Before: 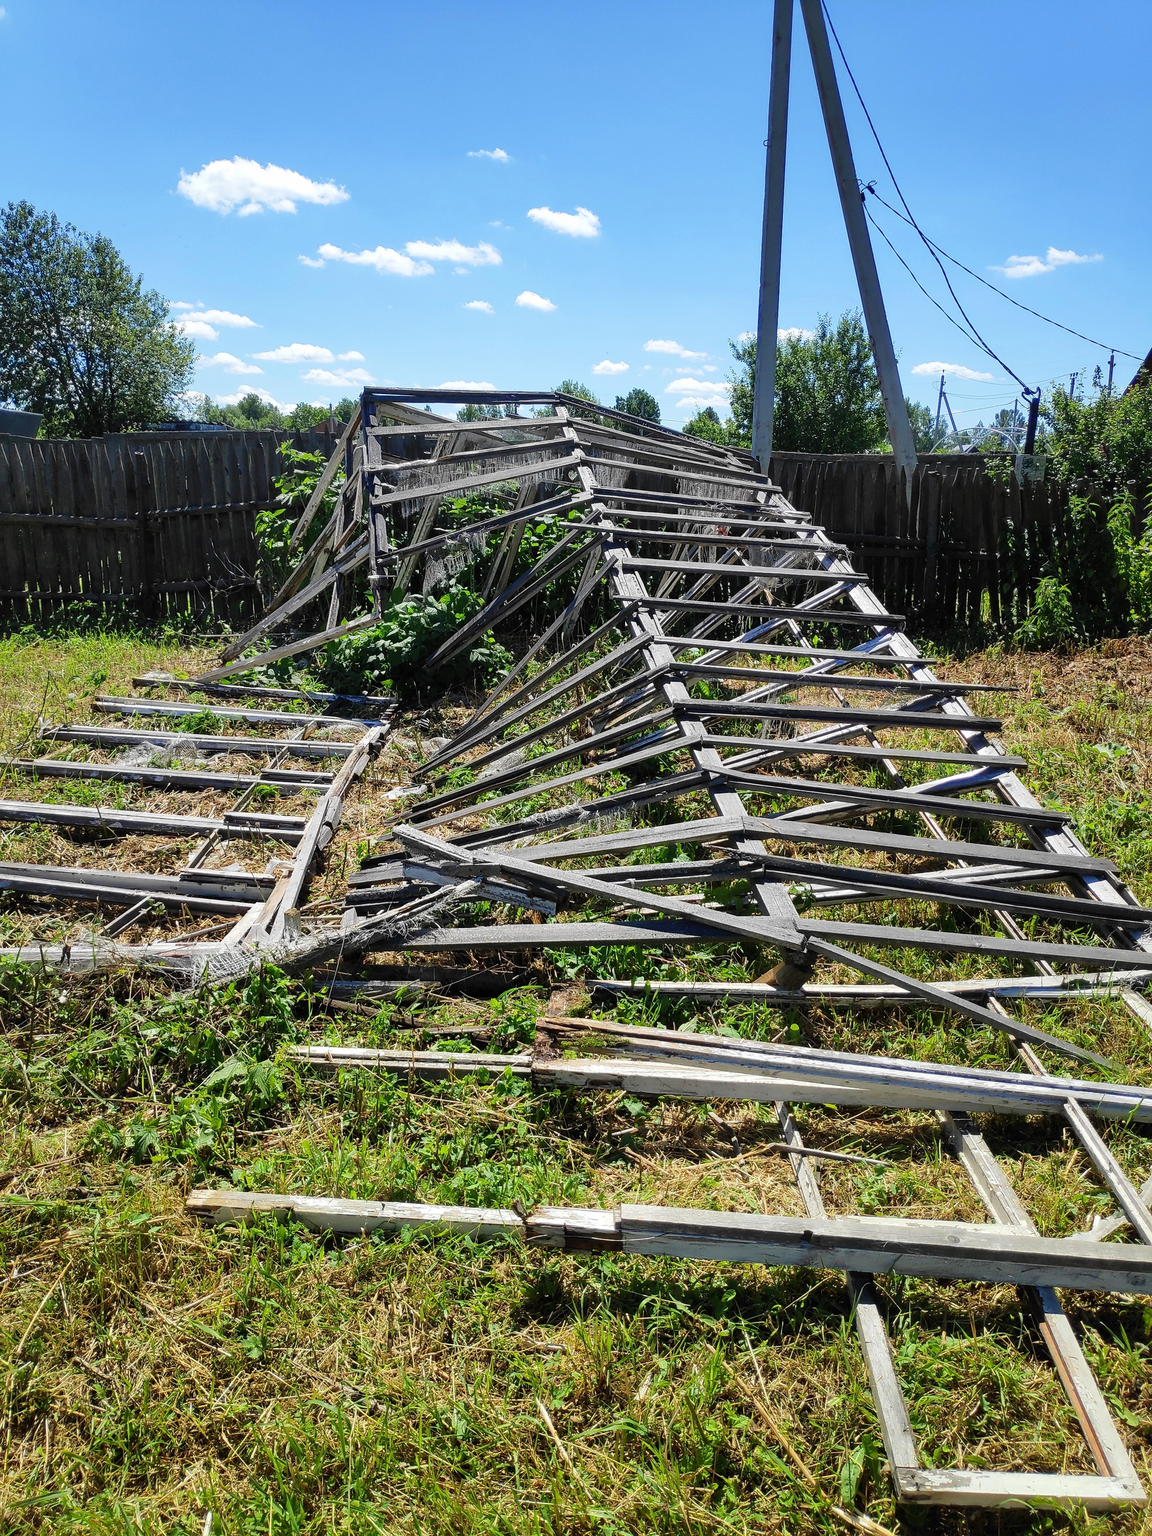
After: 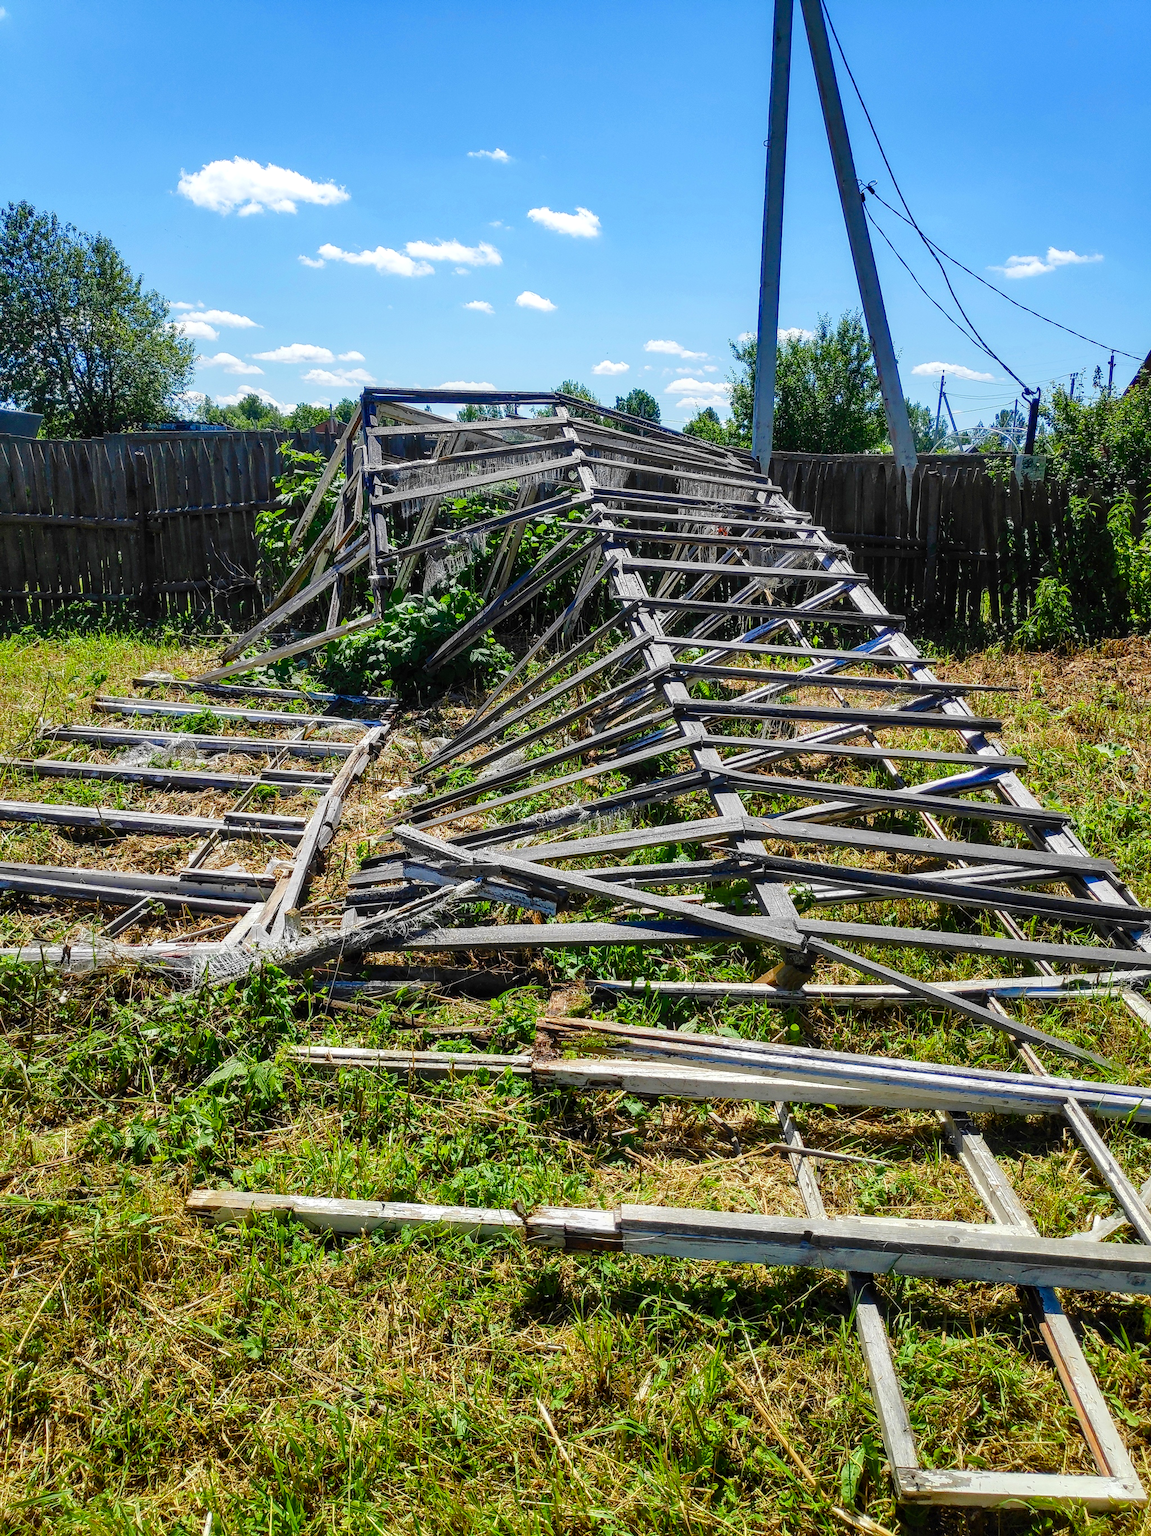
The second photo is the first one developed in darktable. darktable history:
color balance rgb: perceptual saturation grading › global saturation 45.259%, perceptual saturation grading › highlights -49.504%, perceptual saturation grading › shadows 29.907%, global vibrance 20%
local contrast: on, module defaults
